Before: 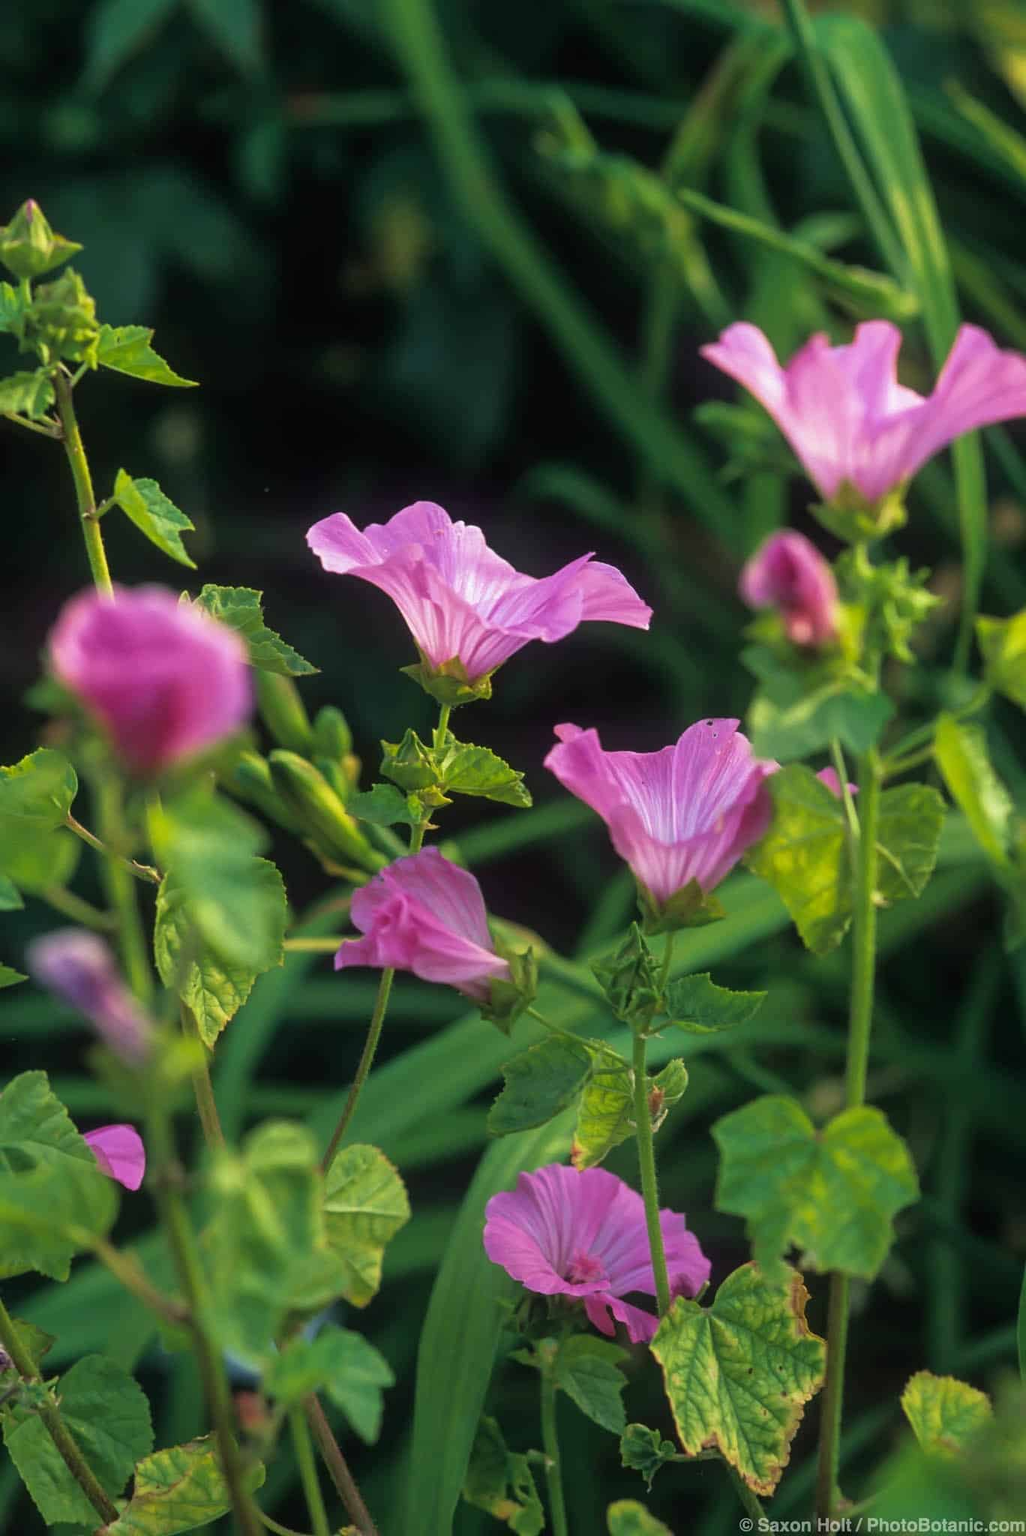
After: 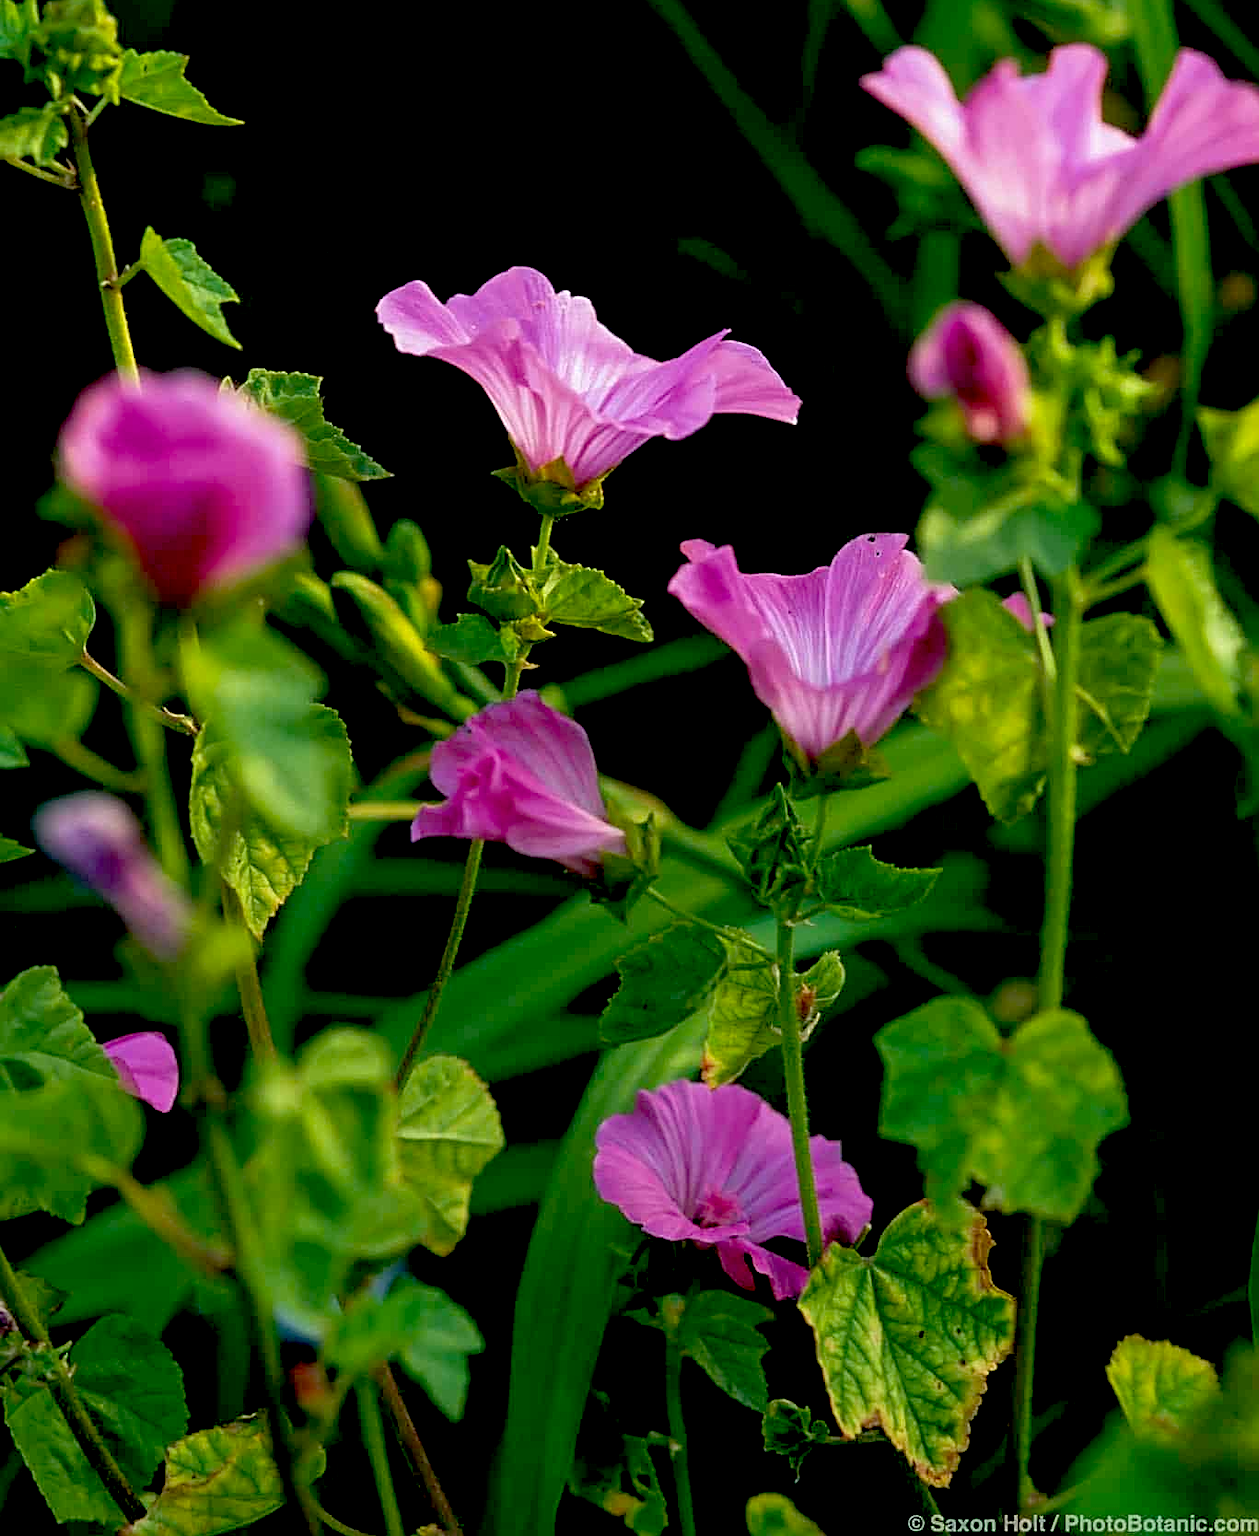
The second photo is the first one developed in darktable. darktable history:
exposure: black level correction 0.047, exposure 0.013 EV, compensate highlight preservation false
sharpen: on, module defaults
rotate and perspective: crop left 0, crop top 0
crop and rotate: top 18.507%
